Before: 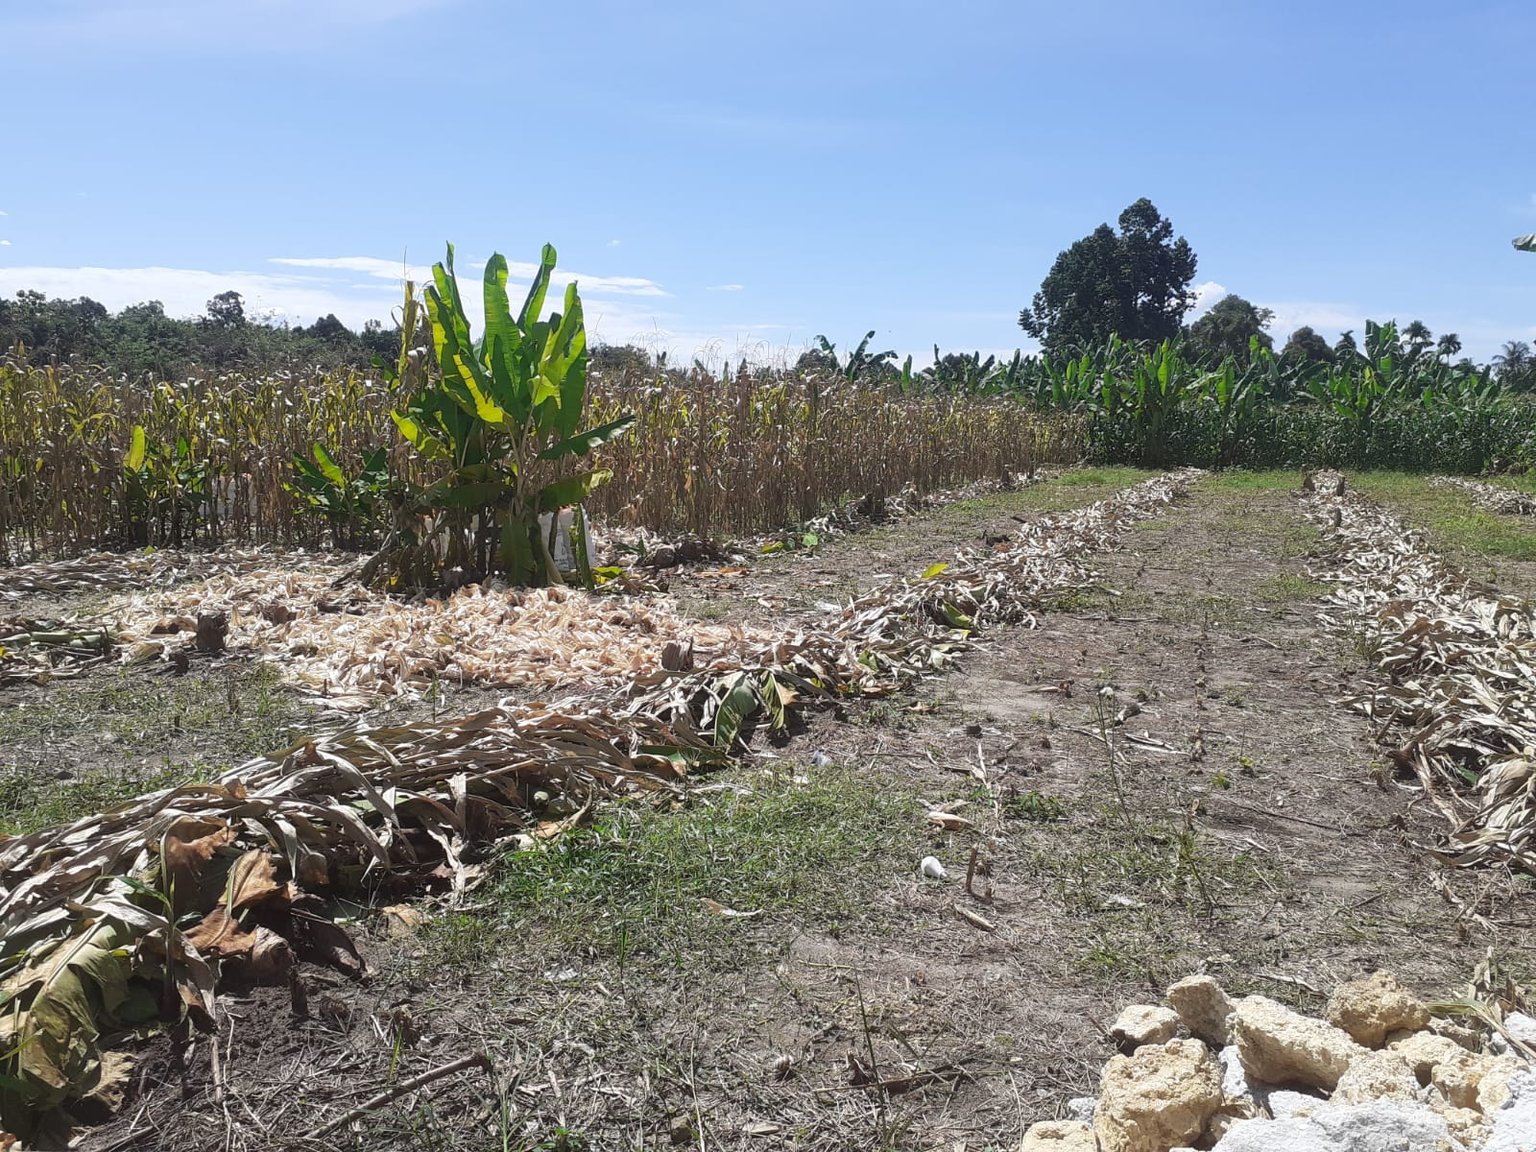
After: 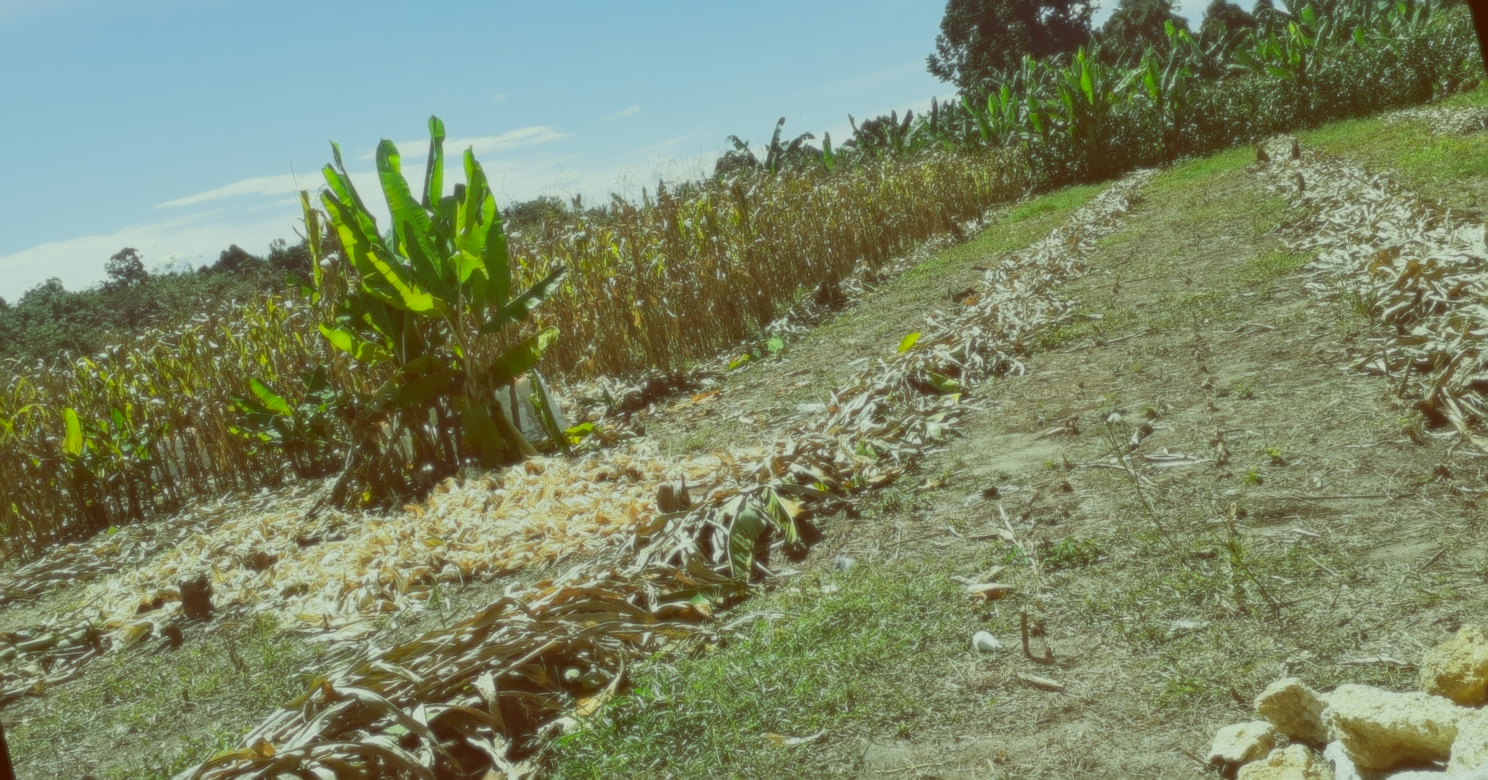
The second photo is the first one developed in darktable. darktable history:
color balance: lift [1, 1.015, 0.987, 0.985], gamma [1, 0.959, 1.042, 0.958], gain [0.927, 0.938, 1.072, 0.928], contrast 1.5%
soften: size 8.67%, mix 49%
color zones: curves: ch0 [(0.224, 0.526) (0.75, 0.5)]; ch1 [(0.055, 0.526) (0.224, 0.761) (0.377, 0.526) (0.75, 0.5)]
sharpen: on, module defaults
contrast brightness saturation: contrast 0.03, brightness -0.04
filmic rgb: black relative exposure -7.15 EV, white relative exposure 5.36 EV, hardness 3.02, color science v6 (2022)
rotate and perspective: rotation -14.8°, crop left 0.1, crop right 0.903, crop top 0.25, crop bottom 0.748
exposure: black level correction -0.028, compensate highlight preservation false
